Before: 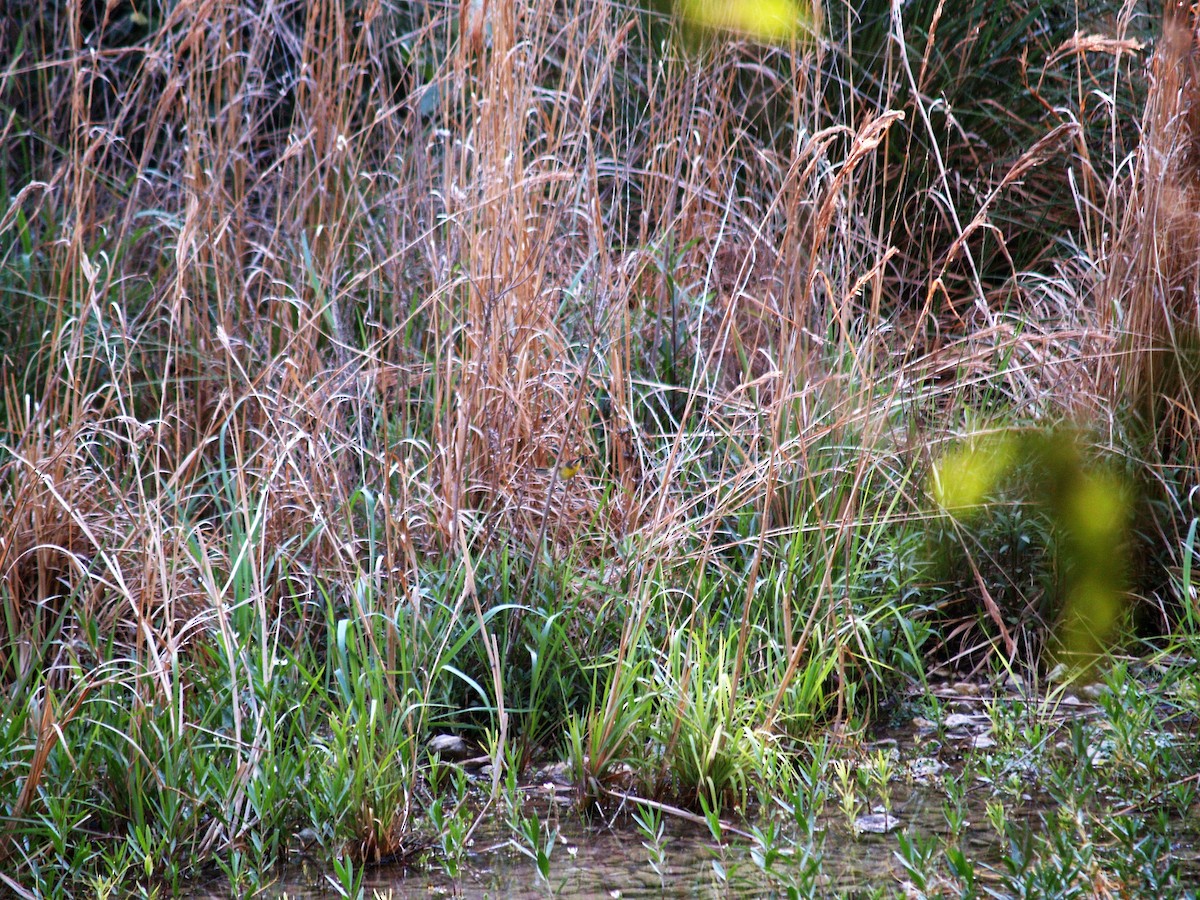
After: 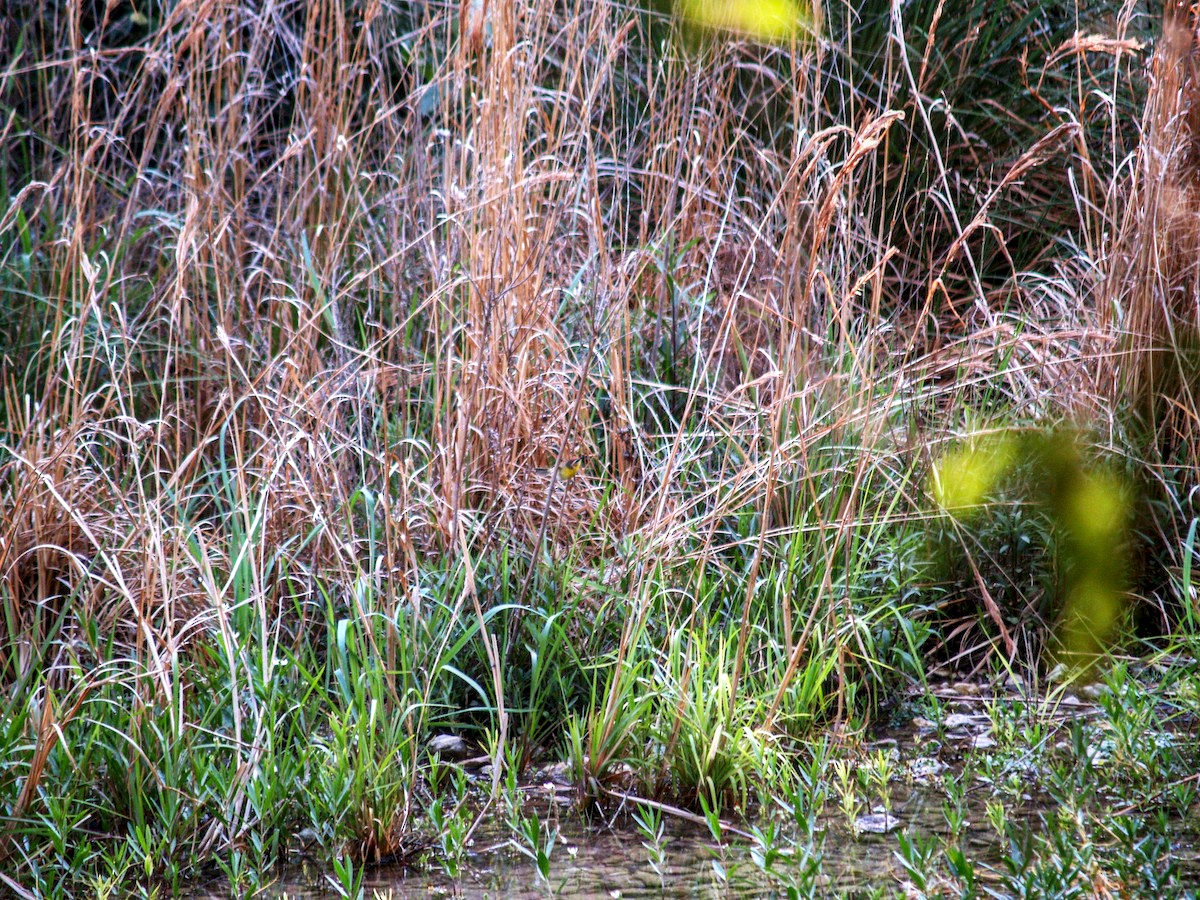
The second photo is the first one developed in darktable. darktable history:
local contrast: on, module defaults
contrast brightness saturation: contrast 0.1, brightness 0.03, saturation 0.09
